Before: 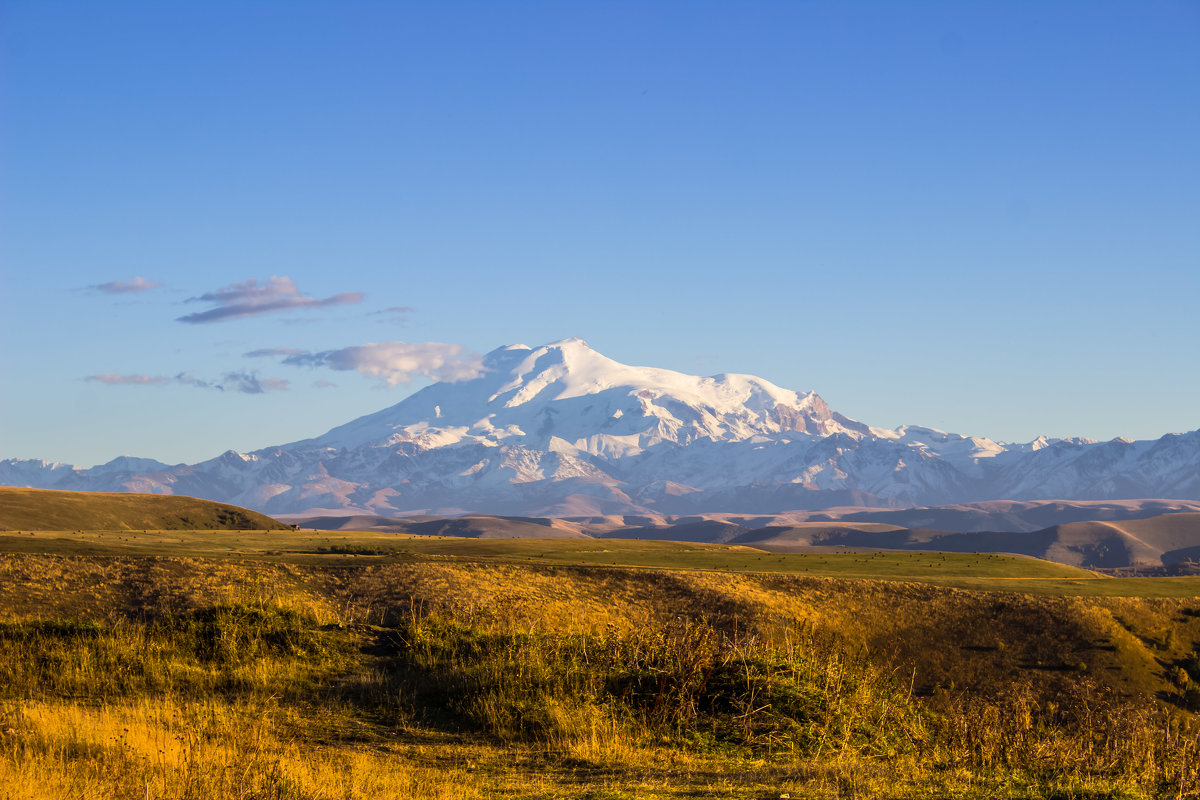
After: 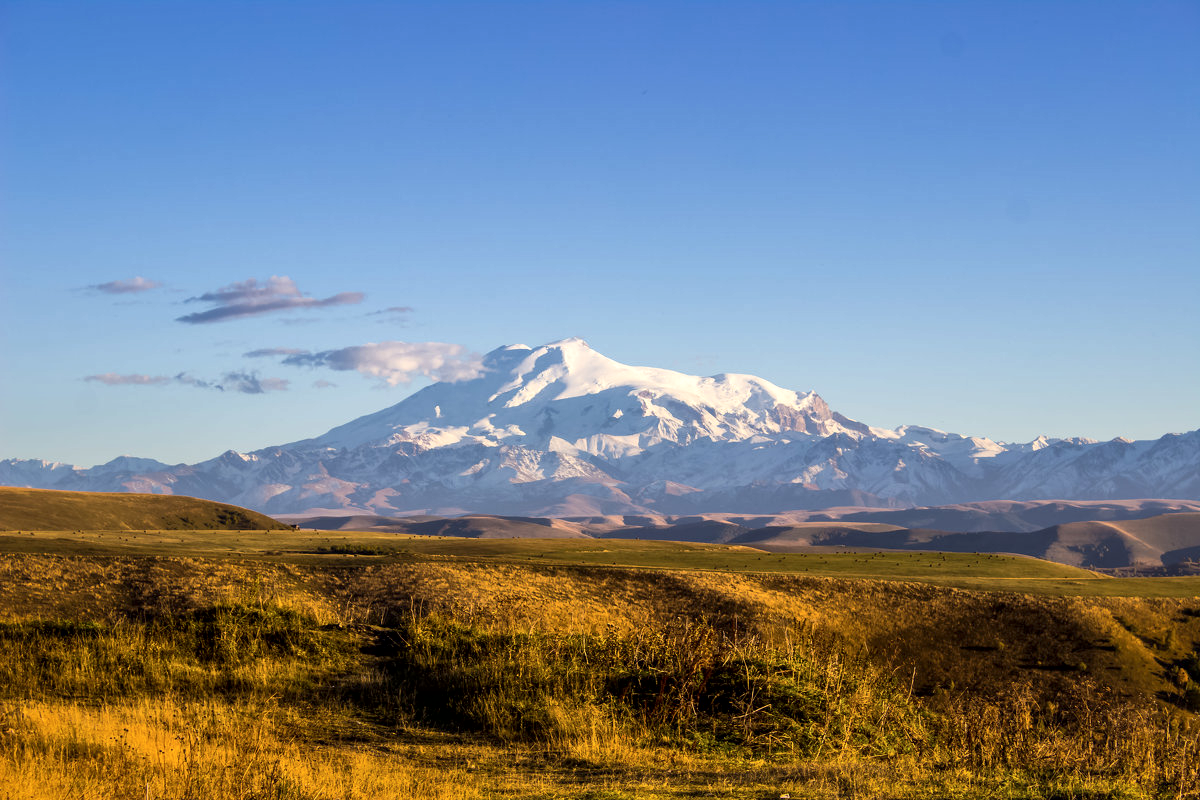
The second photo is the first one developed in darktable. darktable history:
local contrast: mode bilateral grid, contrast 20, coarseness 100, detail 150%, midtone range 0.2
